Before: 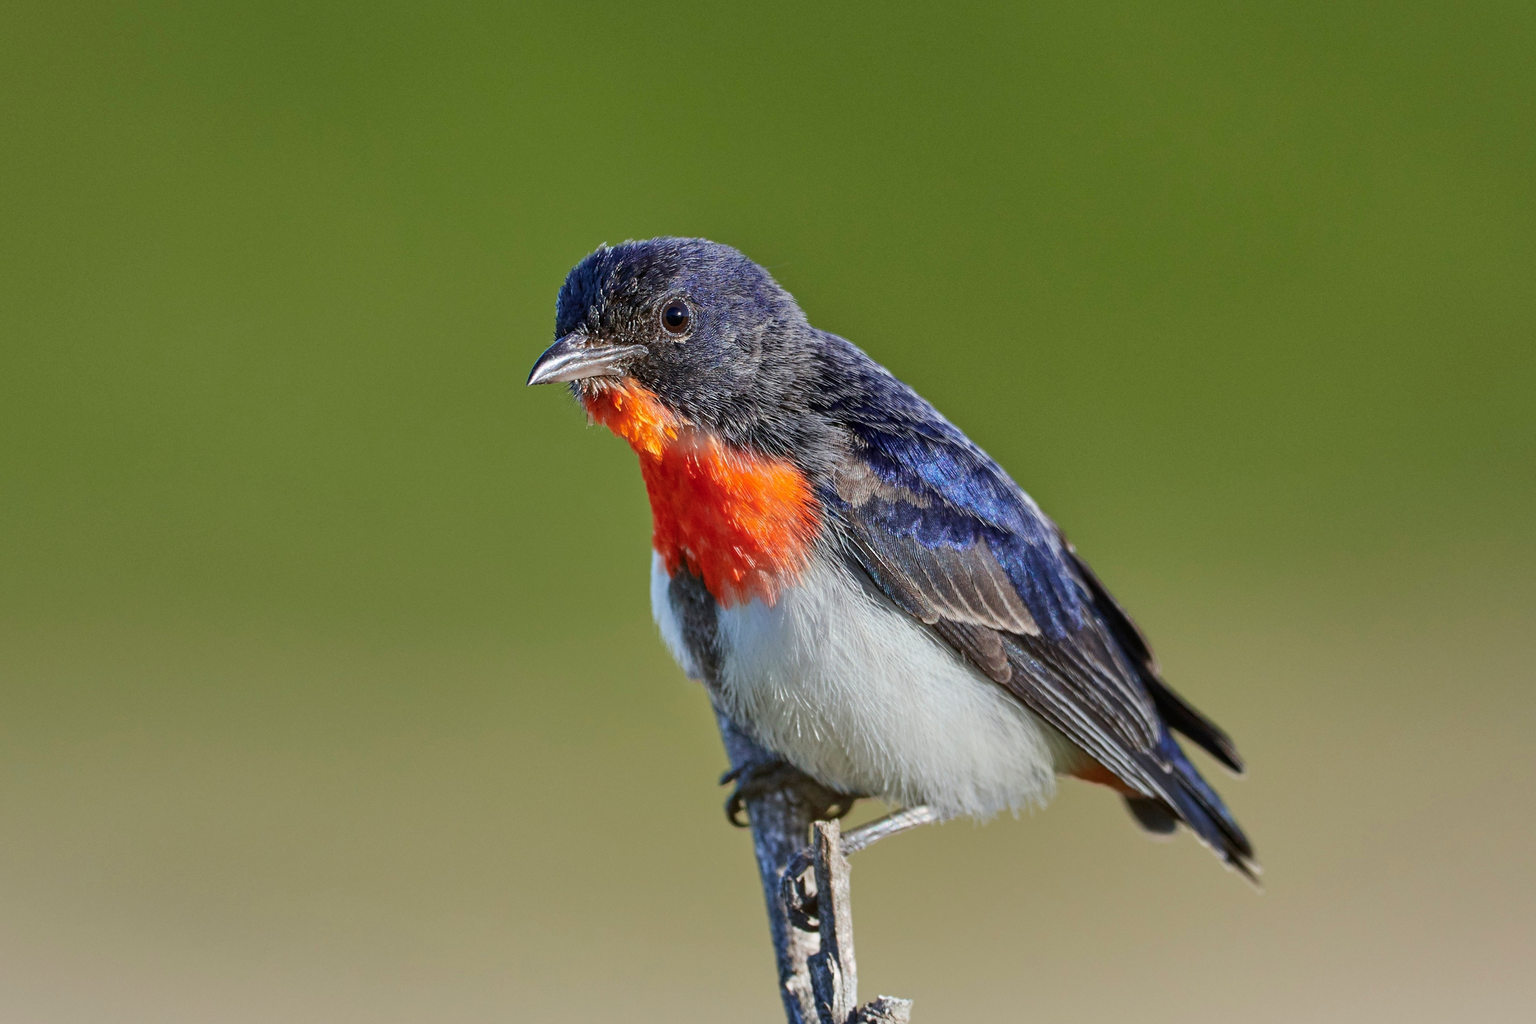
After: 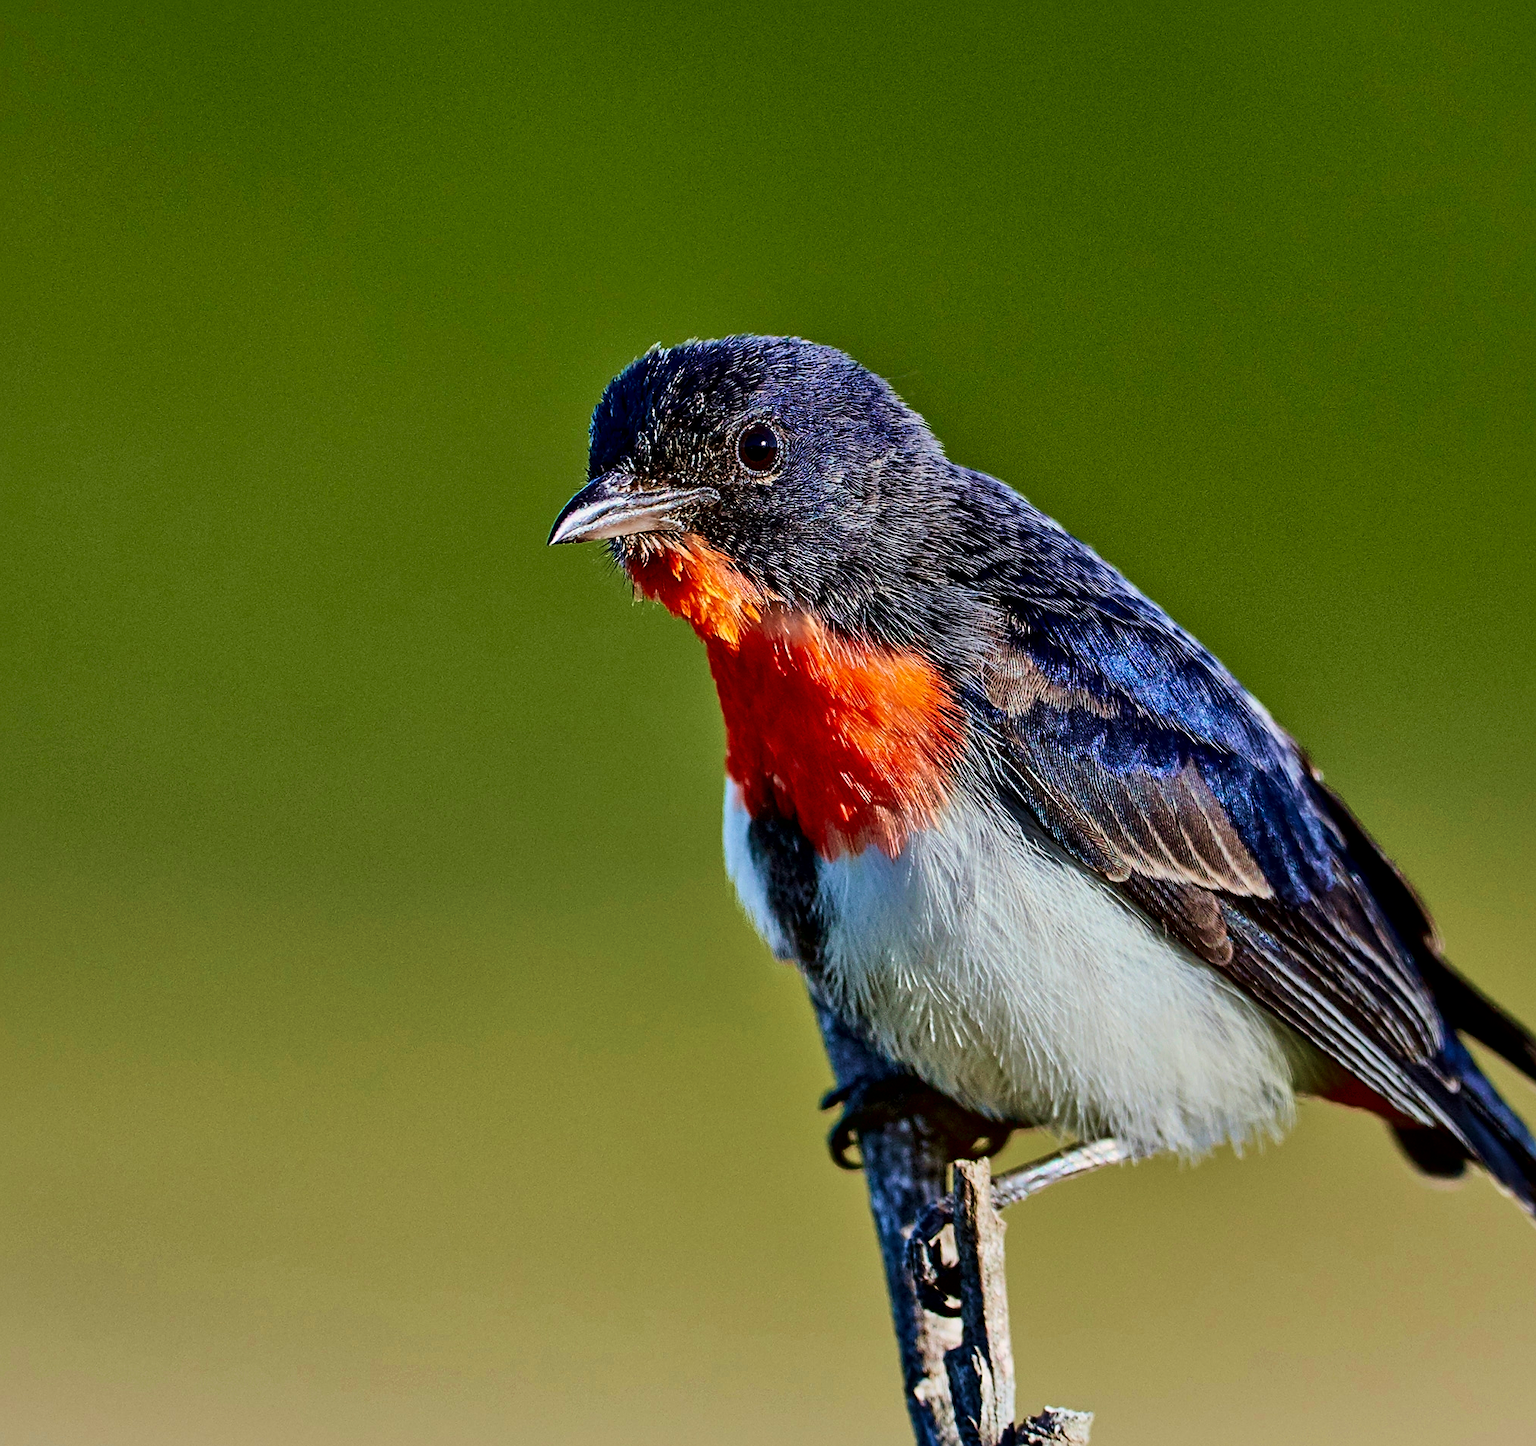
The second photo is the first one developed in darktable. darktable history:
crop and rotate: left 9.061%, right 20.14%
local contrast: mode bilateral grid, contrast 49, coarseness 51, detail 150%, midtone range 0.2
exposure: compensate highlight preservation false
filmic rgb: black relative exposure -7.9 EV, white relative exposure 4.1 EV, hardness 4.08, latitude 50.92%, contrast 1.01, shadows ↔ highlights balance 5.68%
contrast brightness saturation: contrast 0.208, brightness -0.108, saturation 0.214
velvia: strength 55.97%
sharpen: amount 0.585
